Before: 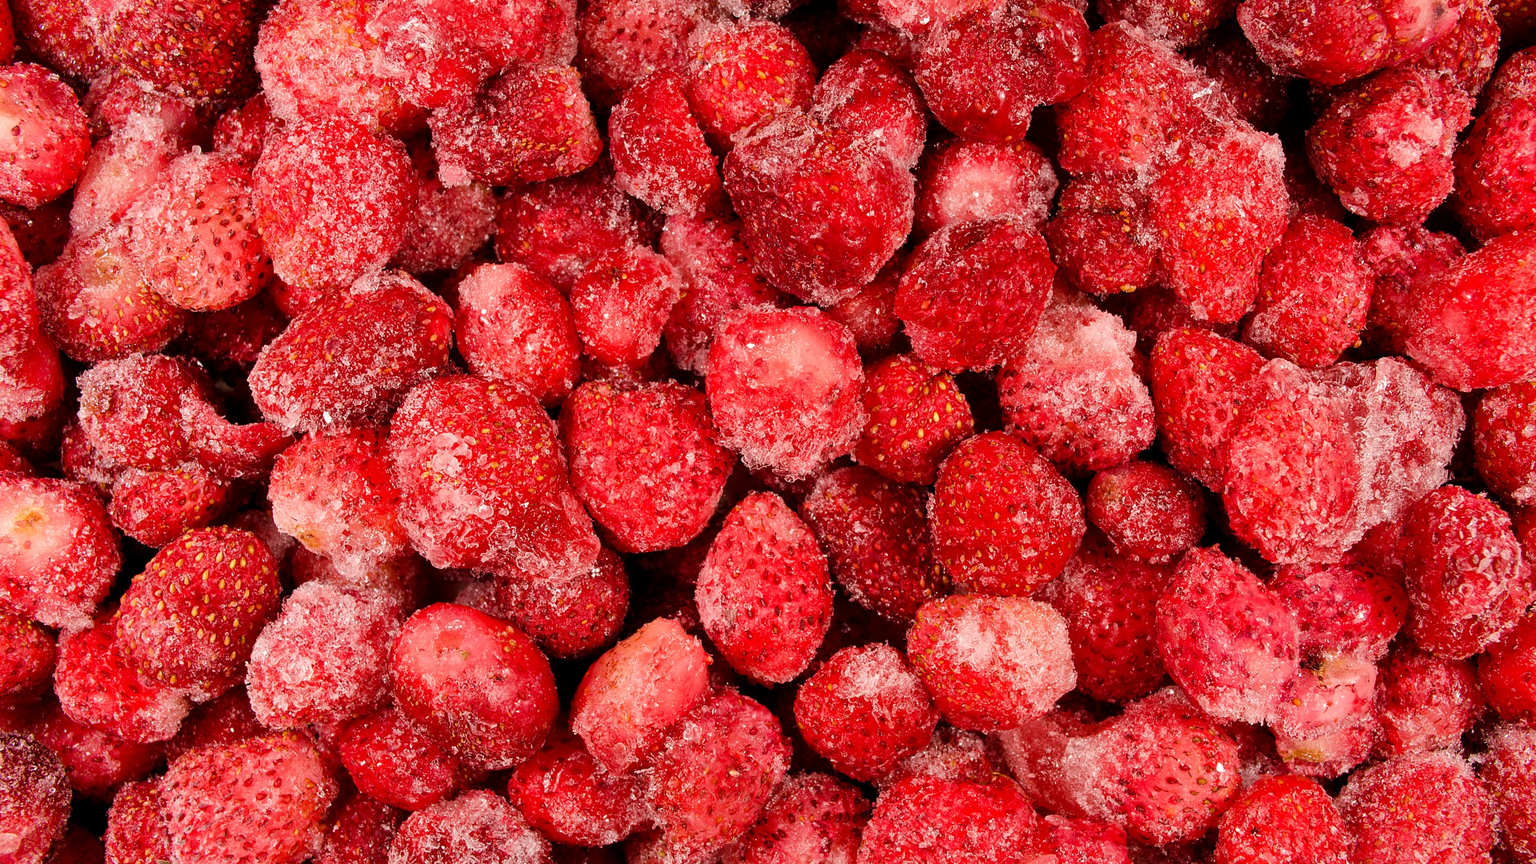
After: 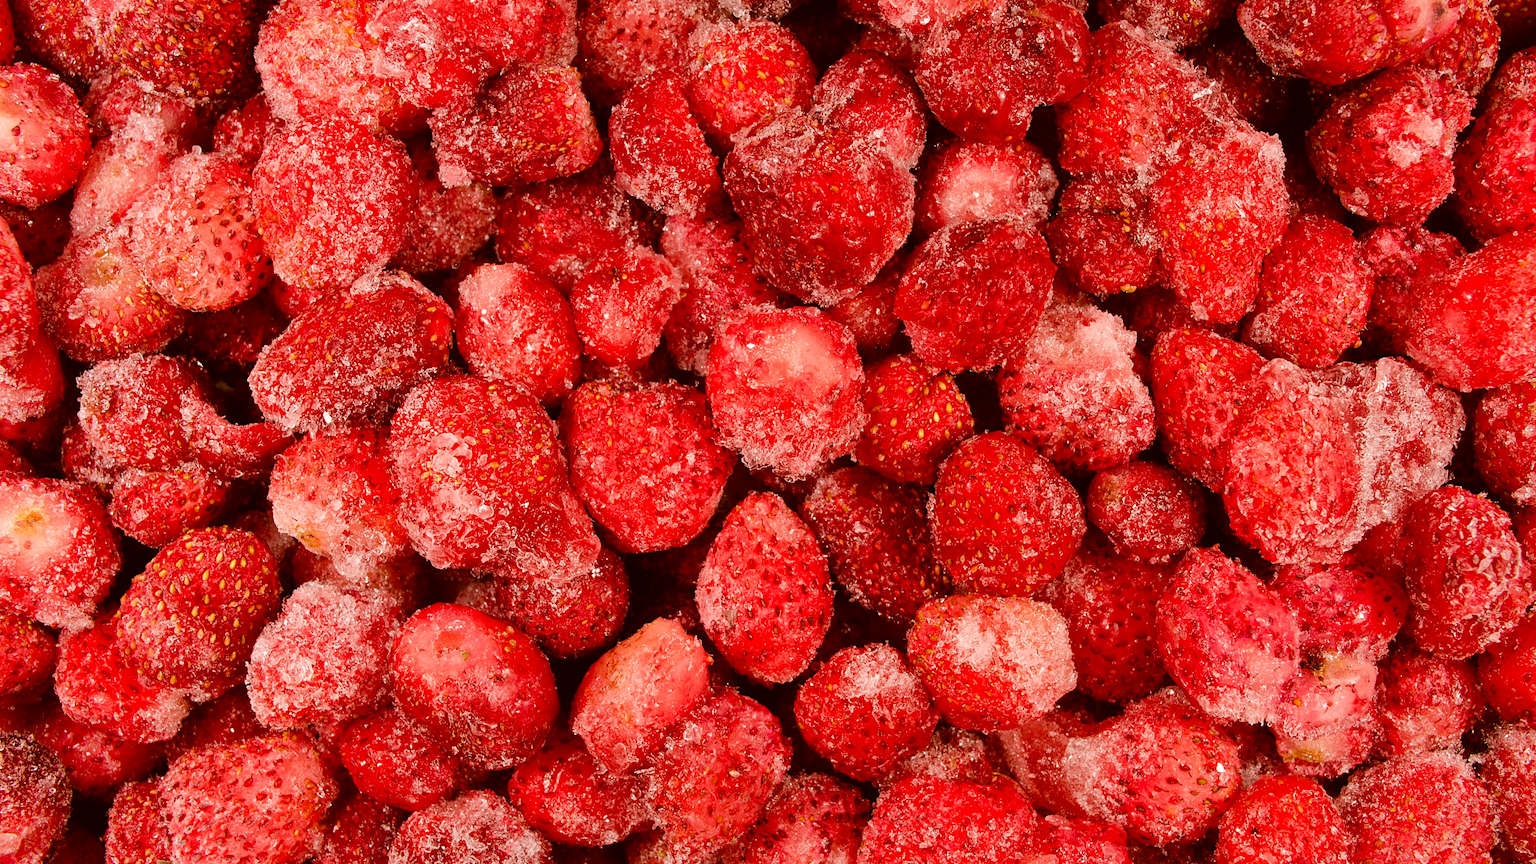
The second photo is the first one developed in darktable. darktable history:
color correction: highlights a* -0.482, highlights b* 0.161, shadows a* 4.66, shadows b* 20.72
